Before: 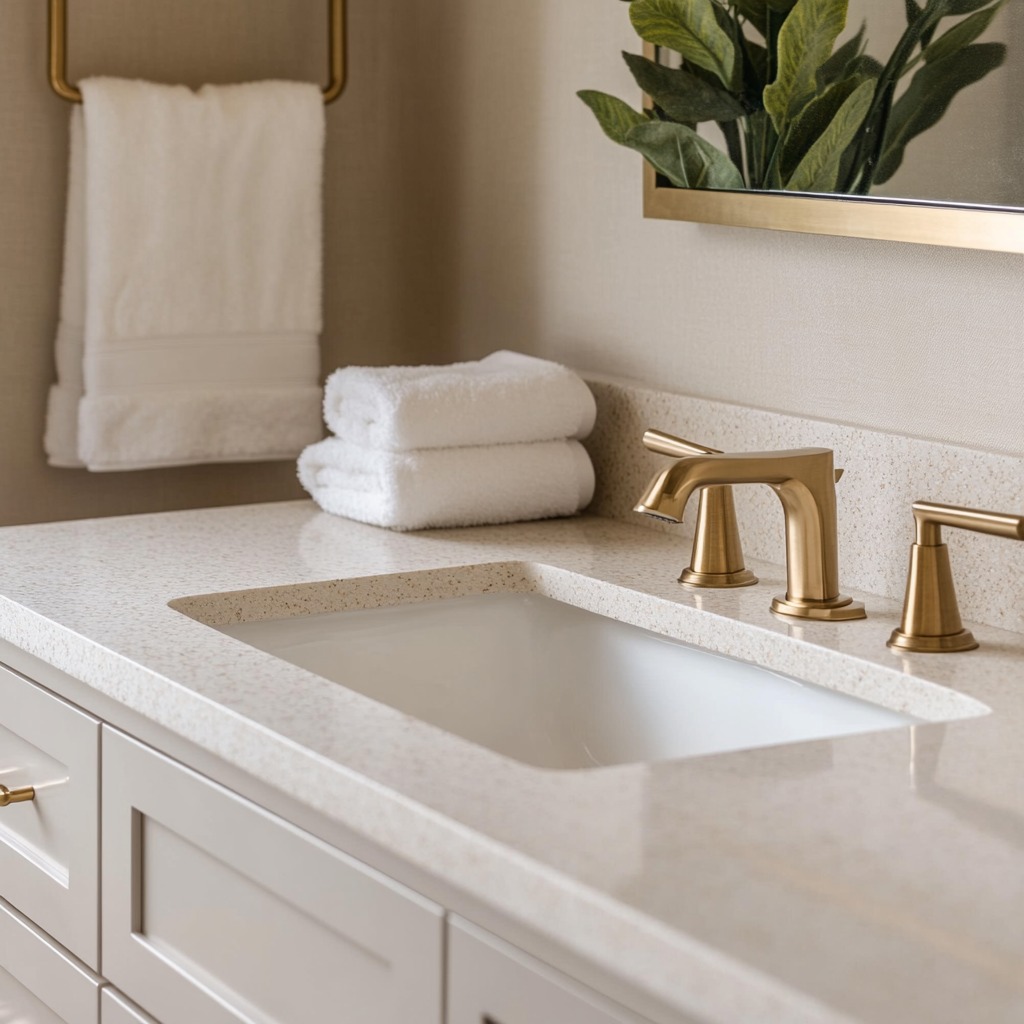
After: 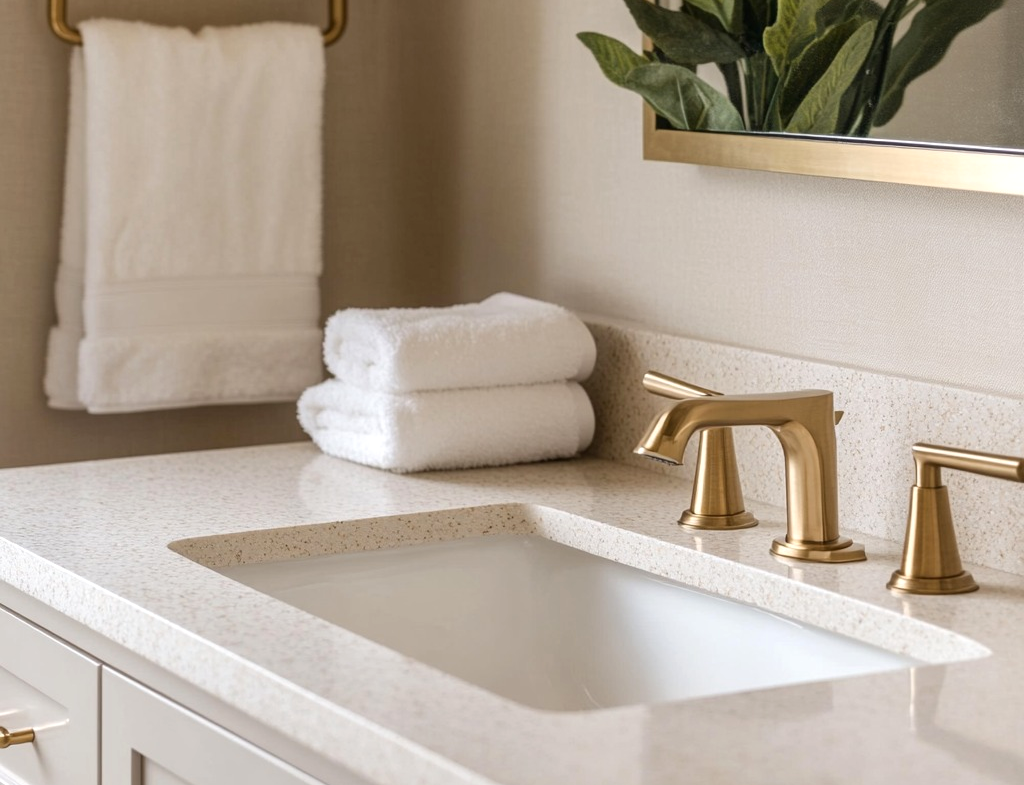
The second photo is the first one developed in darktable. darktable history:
crop: top 5.667%, bottom 17.637%
exposure: exposure 0.2 EV, compensate highlight preservation false
